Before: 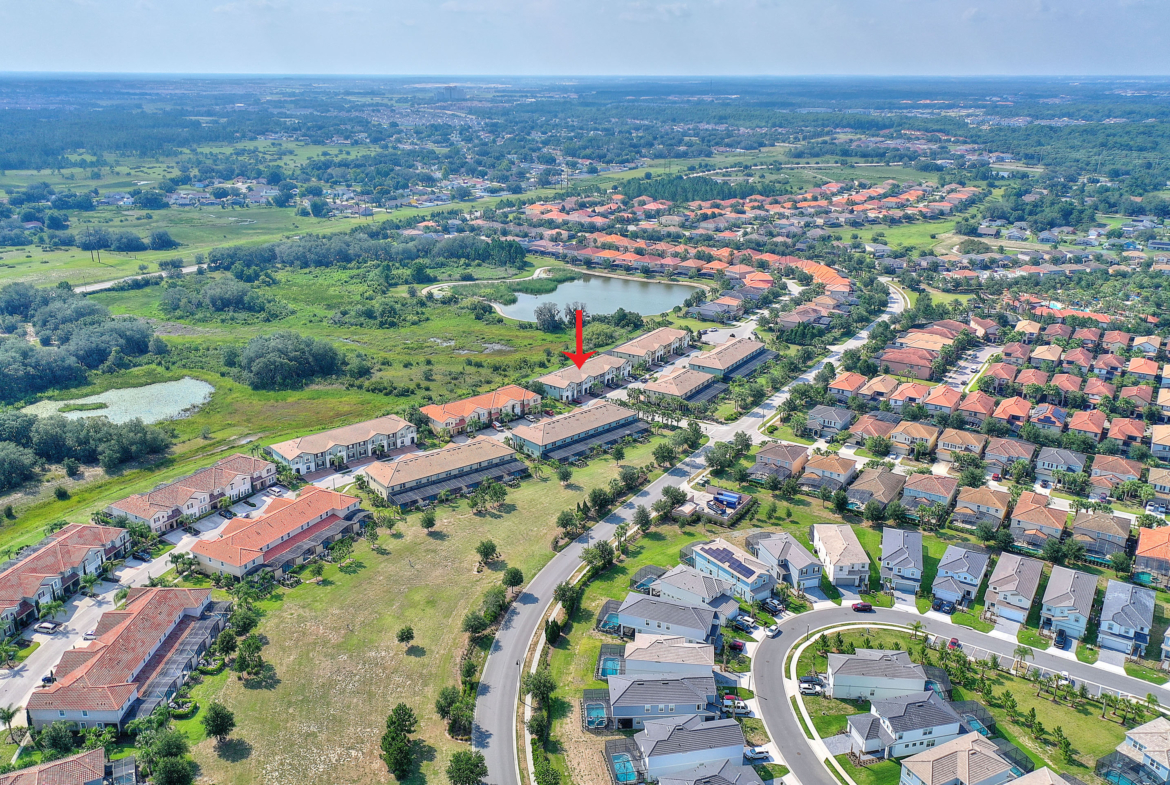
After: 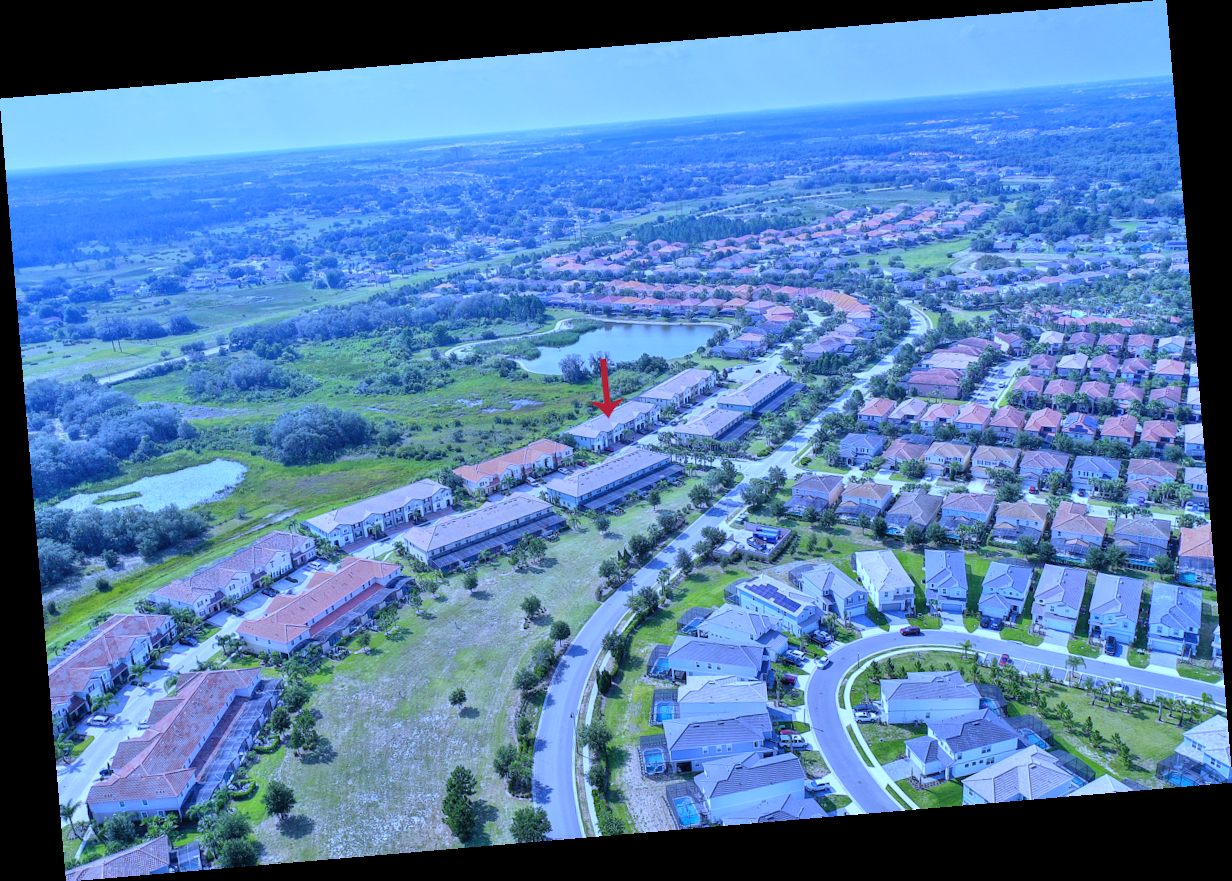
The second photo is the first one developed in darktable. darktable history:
white balance: red 0.766, blue 1.537
rotate and perspective: rotation -4.86°, automatic cropping off
